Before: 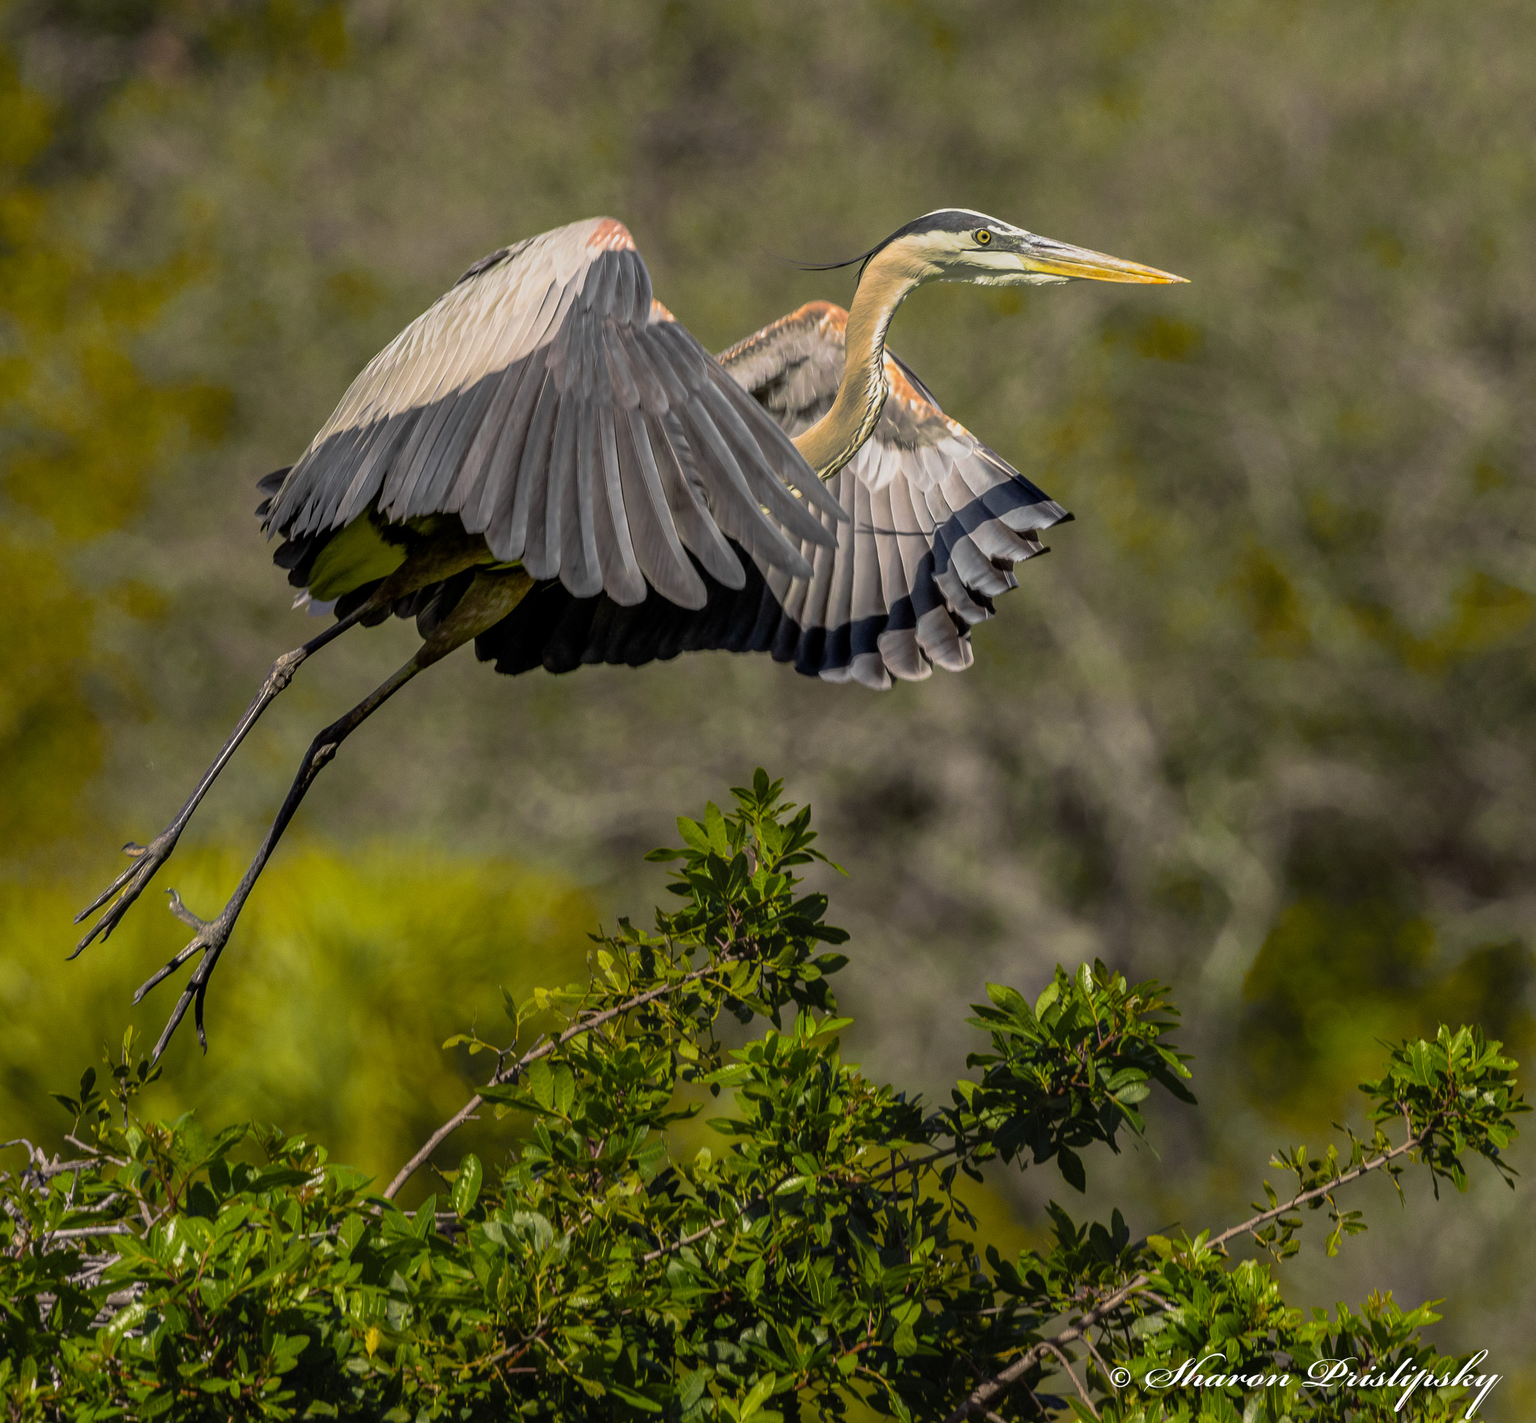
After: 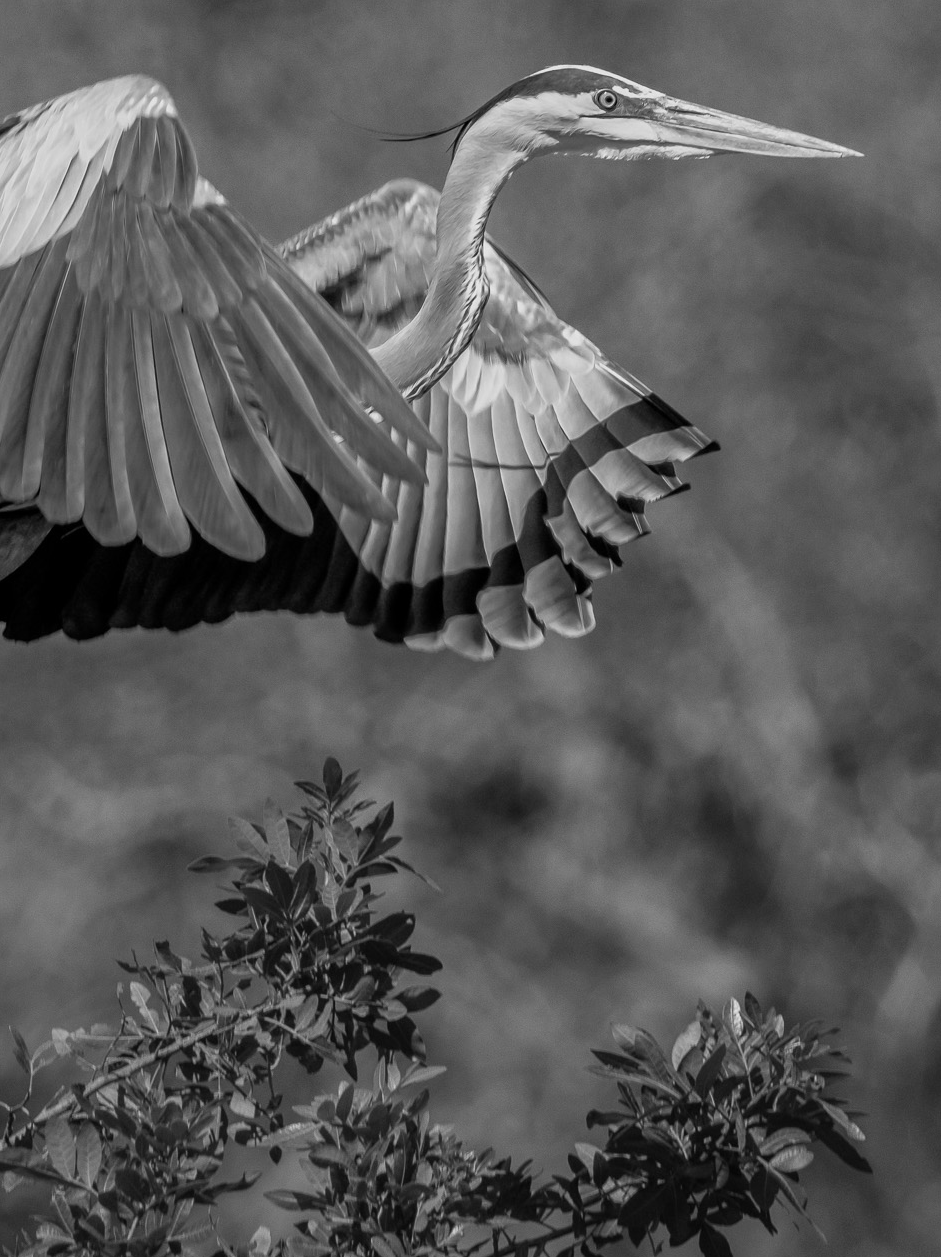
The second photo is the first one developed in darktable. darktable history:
crop: left 32.075%, top 10.976%, right 18.355%, bottom 17.596%
monochrome: a -4.13, b 5.16, size 1
